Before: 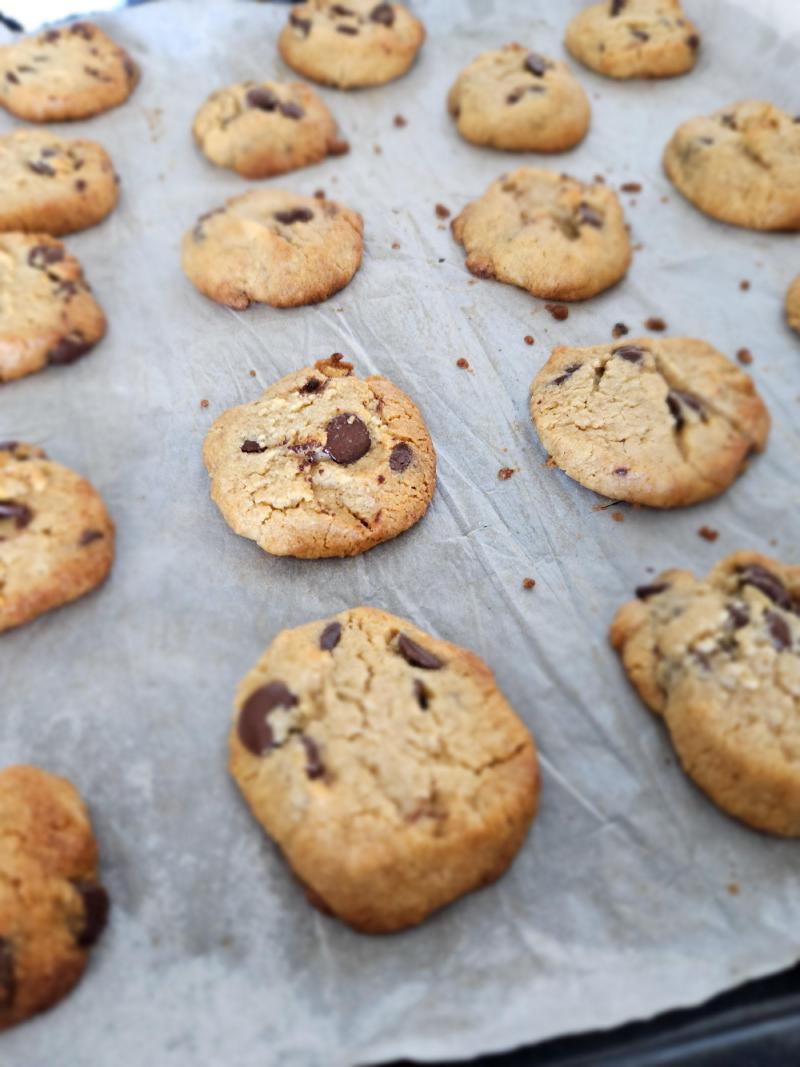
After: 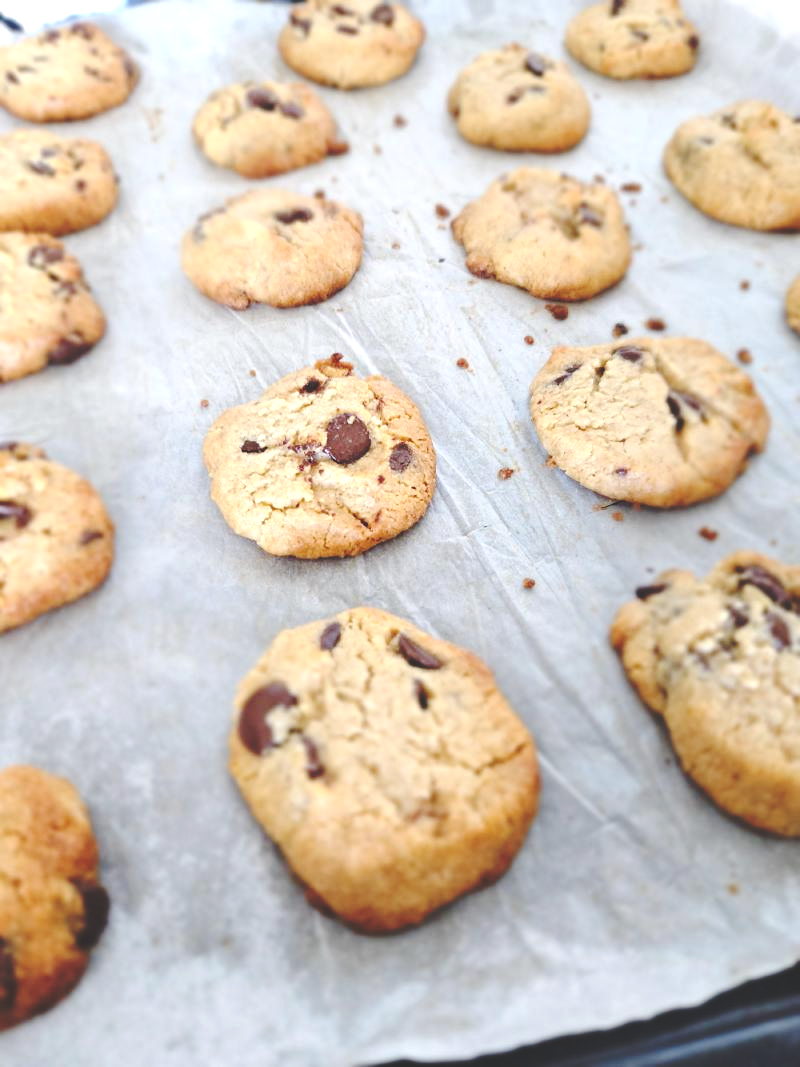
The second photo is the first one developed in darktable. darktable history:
base curve: curves: ch0 [(0, 0.024) (0.055, 0.065) (0.121, 0.166) (0.236, 0.319) (0.693, 0.726) (1, 1)], preserve colors none
exposure: black level correction 0.001, exposure 0.5 EV, compensate exposure bias true, compensate highlight preservation false
